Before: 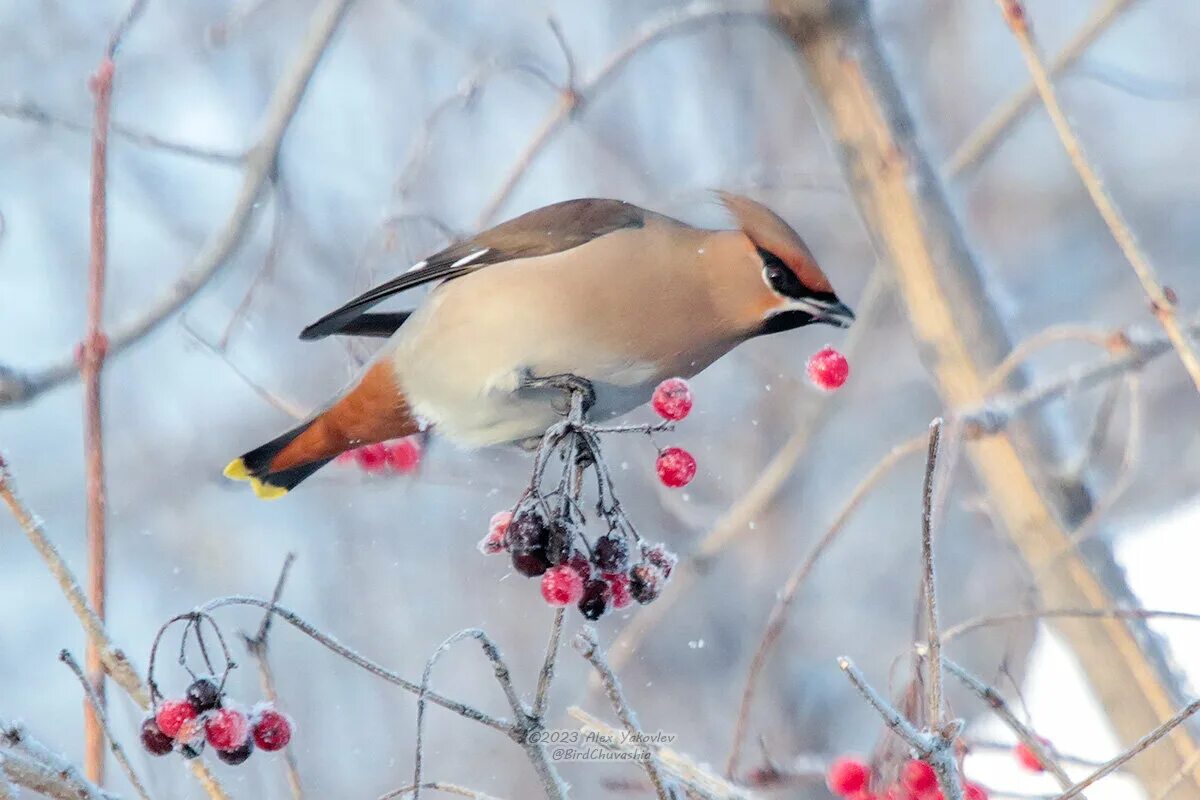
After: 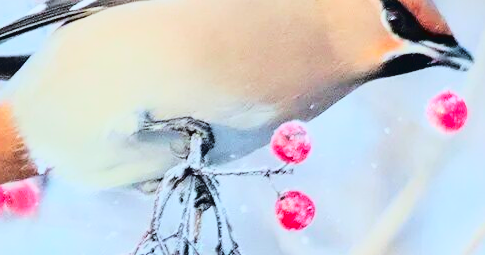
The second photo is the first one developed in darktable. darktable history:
white balance: red 0.925, blue 1.046
tone curve: curves: ch0 [(0, 0.026) (0.155, 0.133) (0.272, 0.34) (0.434, 0.625) (0.676, 0.871) (0.994, 0.955)], color space Lab, linked channels, preserve colors none
crop: left 31.751%, top 32.172%, right 27.8%, bottom 35.83%
